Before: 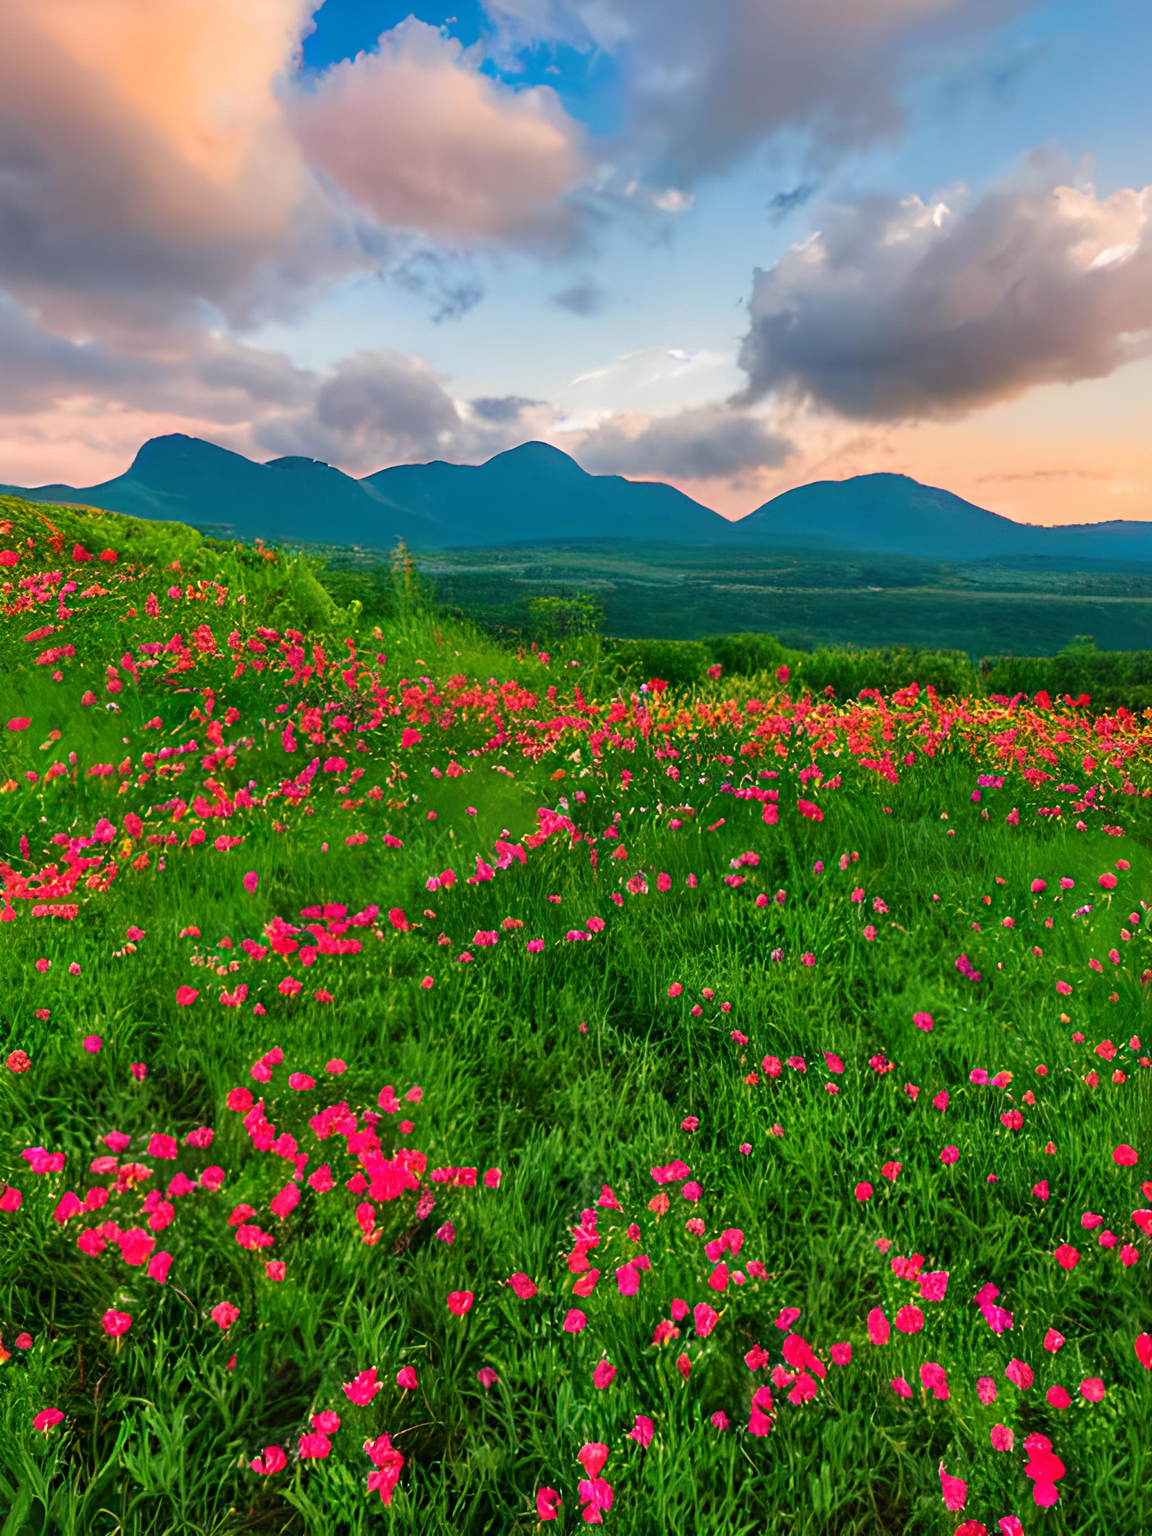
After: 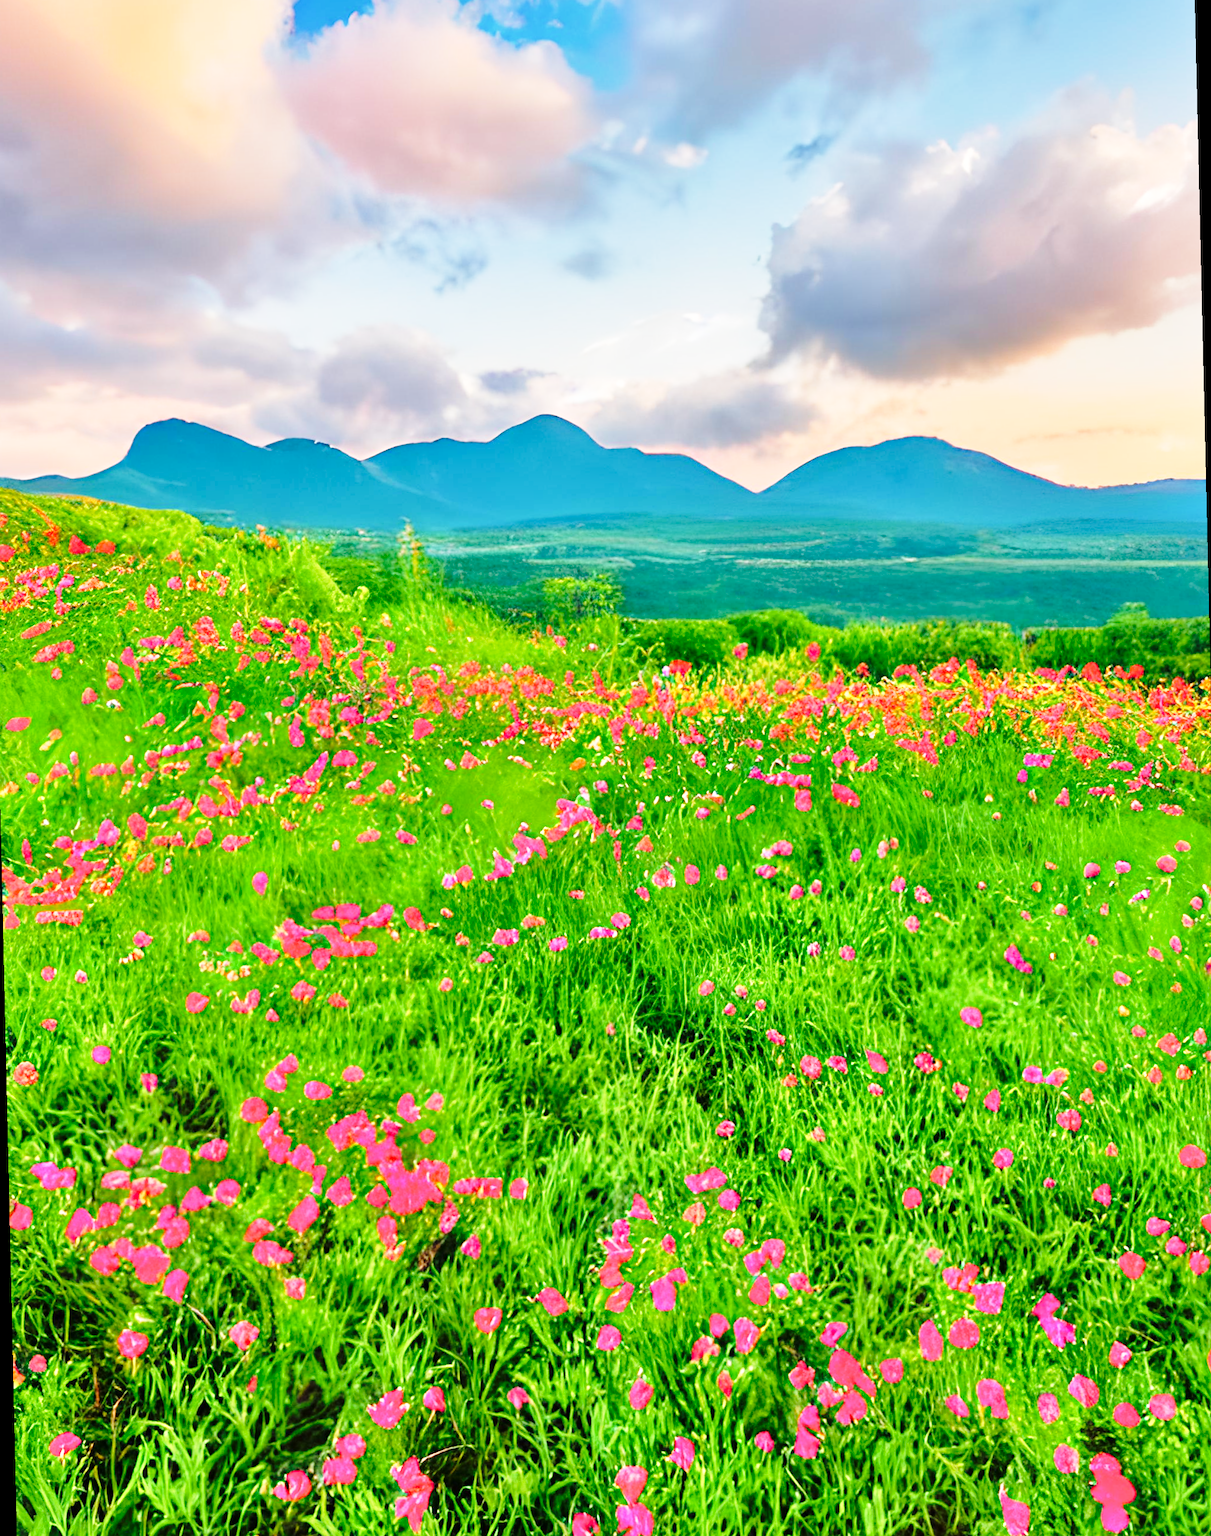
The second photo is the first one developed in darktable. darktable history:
tone equalizer: -7 EV 0.15 EV, -6 EV 0.6 EV, -5 EV 1.15 EV, -4 EV 1.33 EV, -3 EV 1.15 EV, -2 EV 0.6 EV, -1 EV 0.15 EV, mask exposure compensation -0.5 EV
rotate and perspective: rotation -1.32°, lens shift (horizontal) -0.031, crop left 0.015, crop right 0.985, crop top 0.047, crop bottom 0.982
base curve: curves: ch0 [(0, 0) (0.028, 0.03) (0.121, 0.232) (0.46, 0.748) (0.859, 0.968) (1, 1)], preserve colors none
